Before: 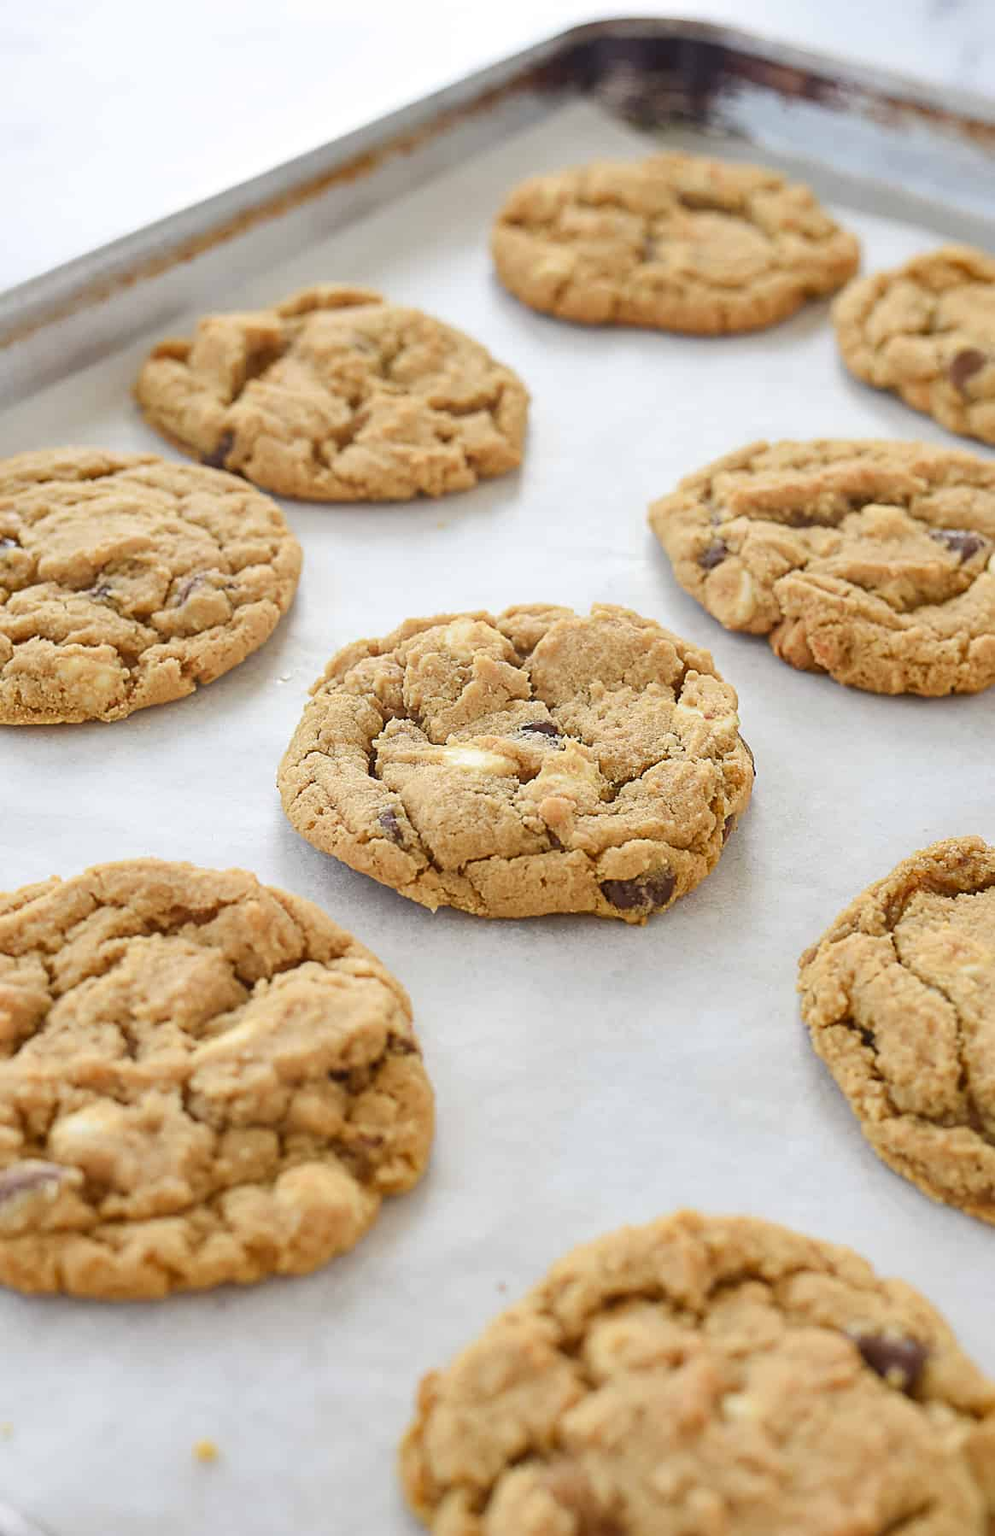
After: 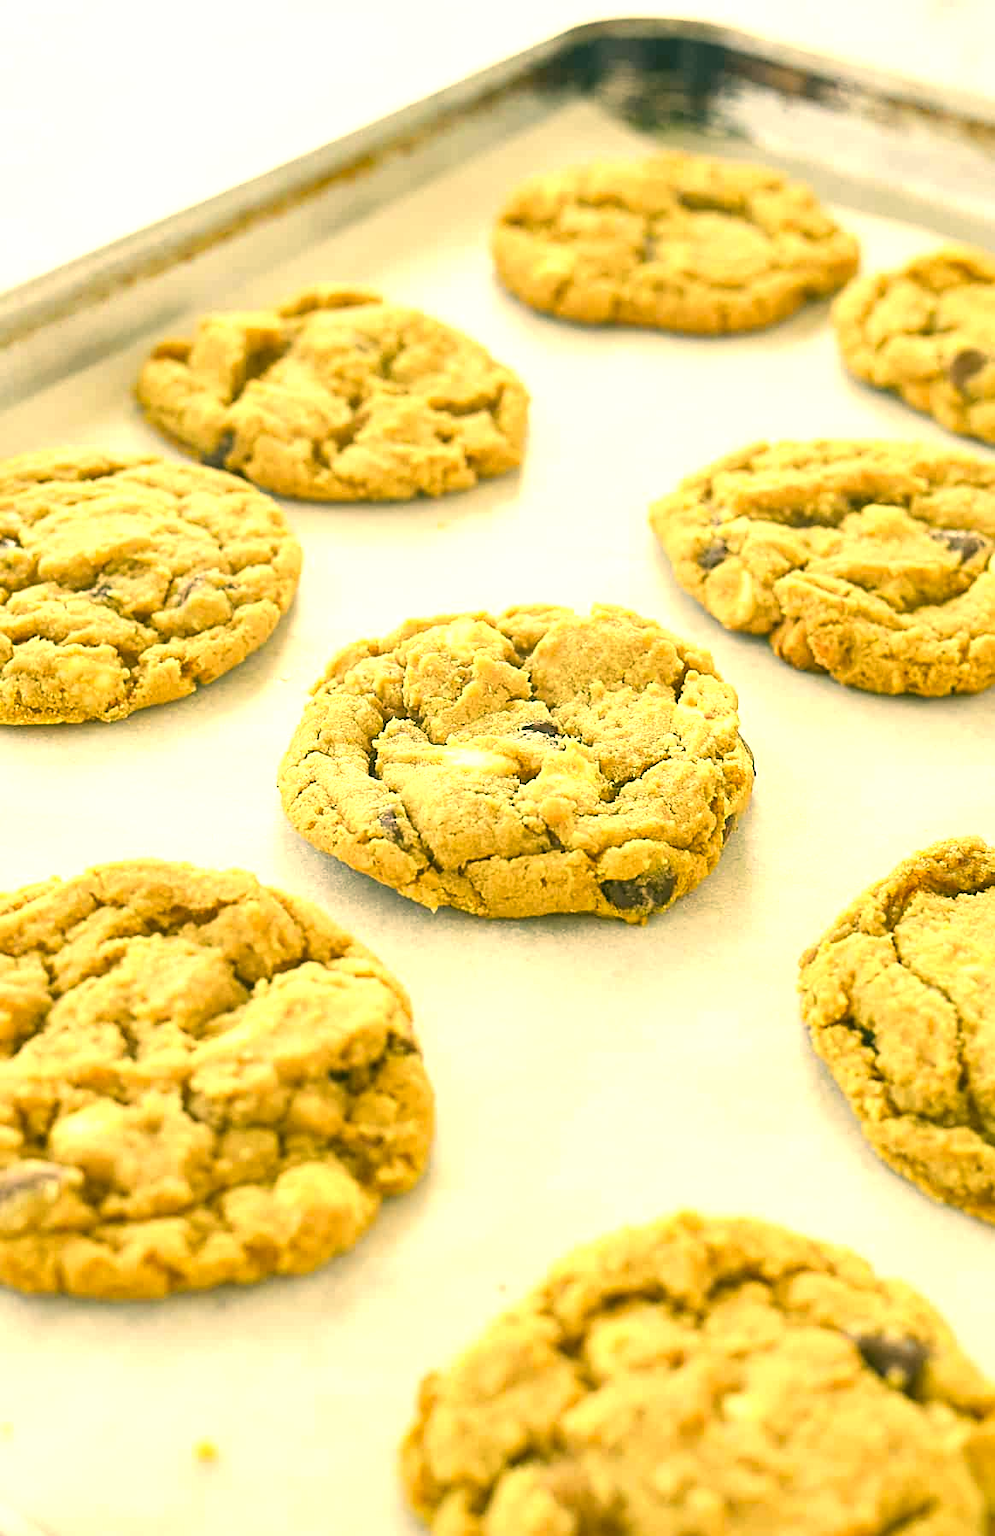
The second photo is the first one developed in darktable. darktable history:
exposure: black level correction 0, exposure 0.891 EV, compensate highlight preservation false
color correction: highlights a* 5.63, highlights b* 33.41, shadows a* -25.32, shadows b* 3.75
